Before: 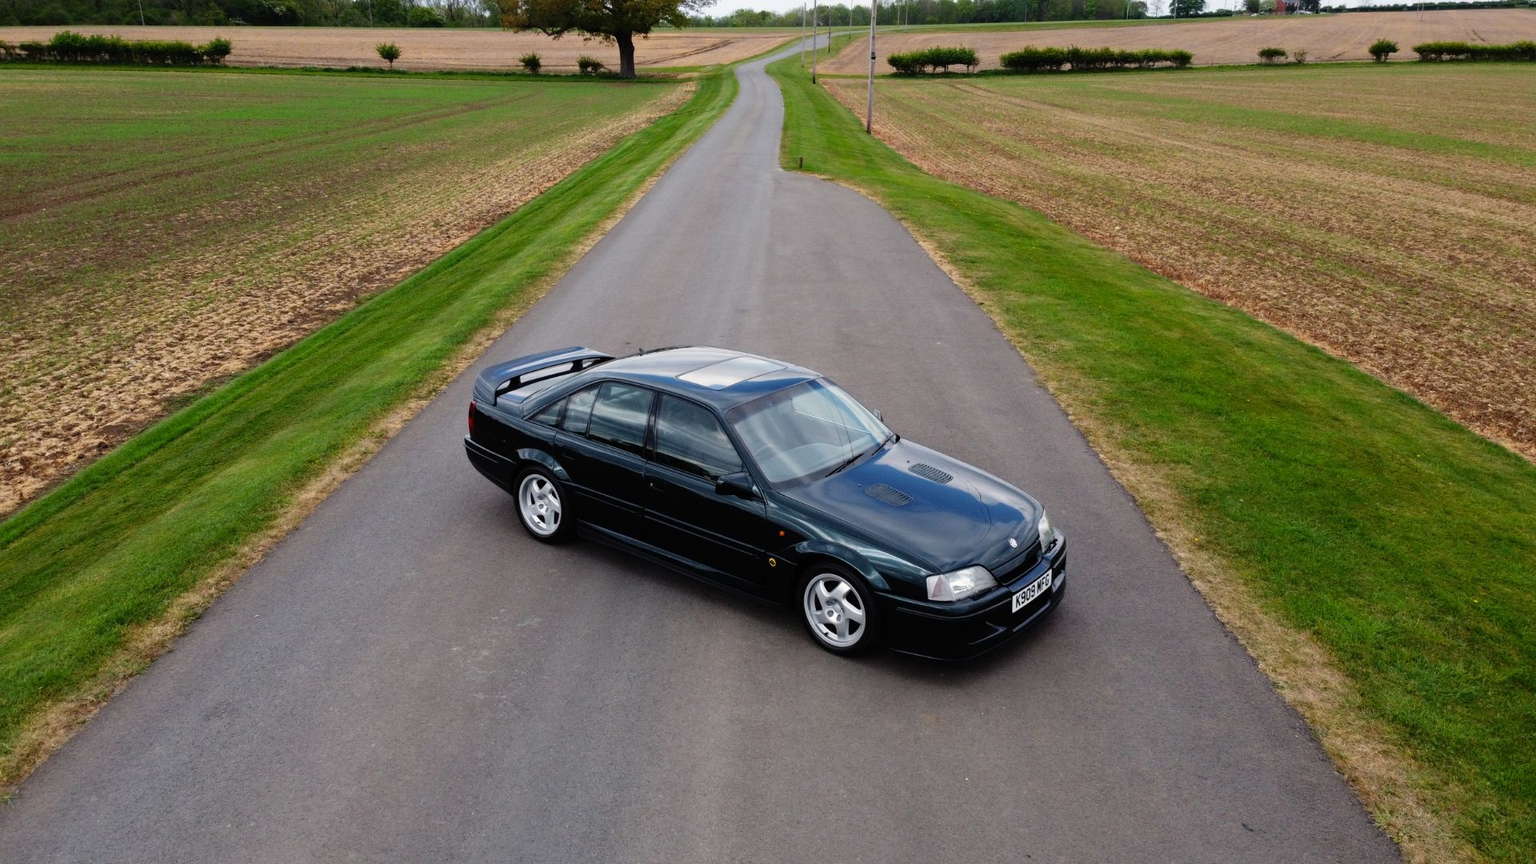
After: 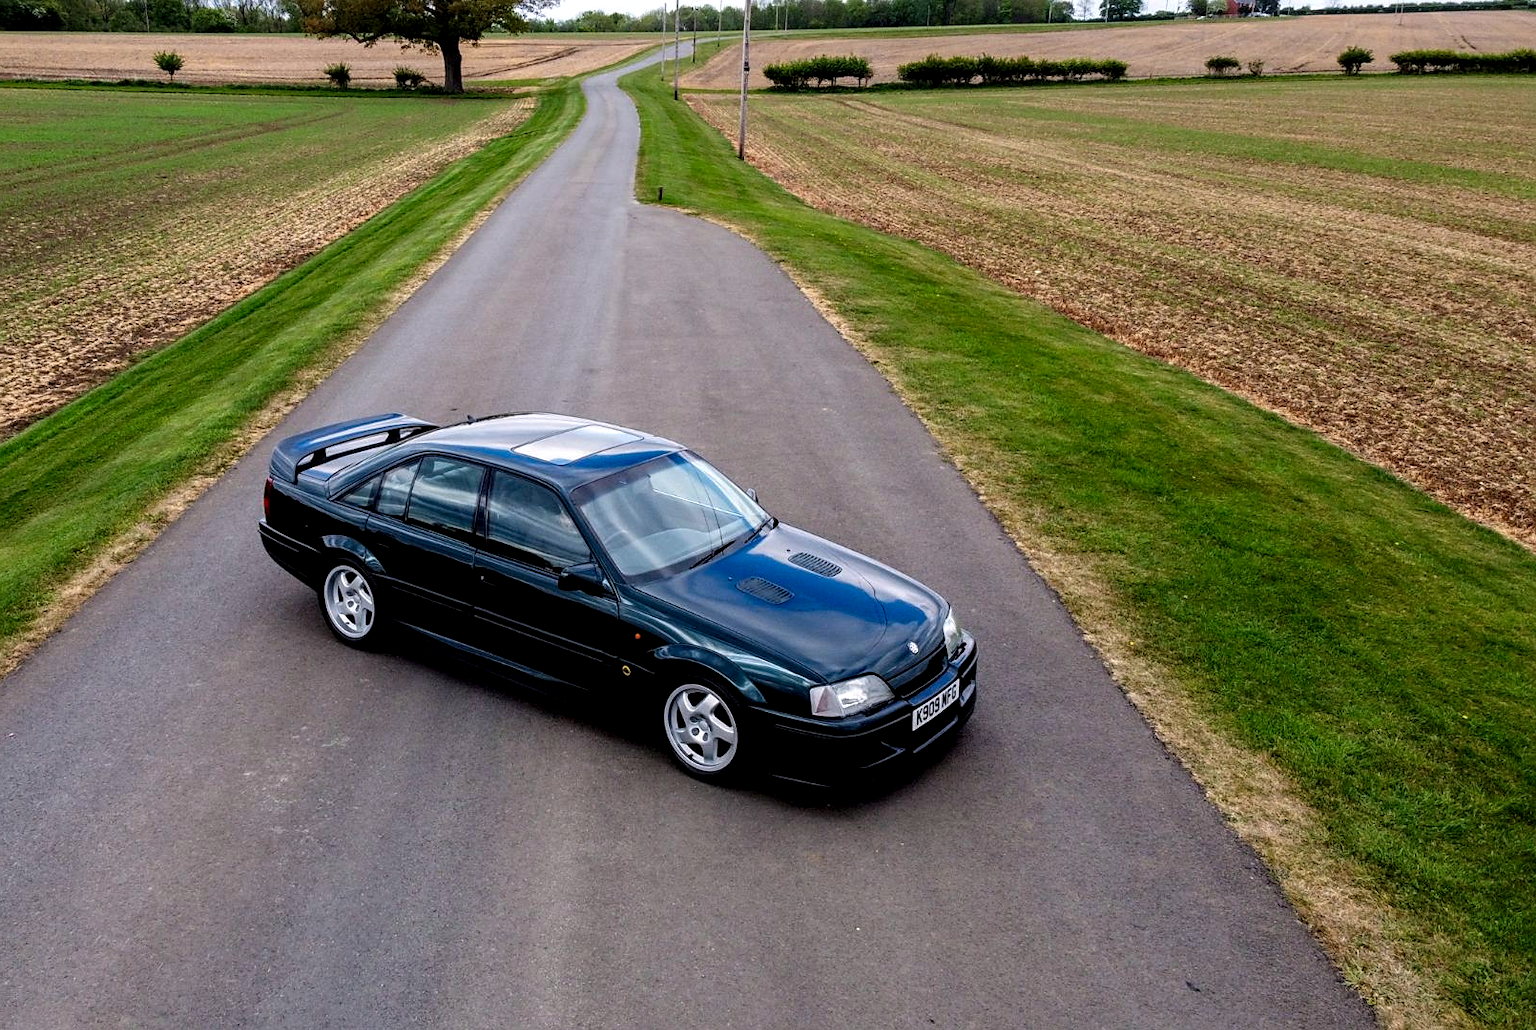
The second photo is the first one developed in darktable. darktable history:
color zones: curves: ch1 [(0.25, 0.5) (0.747, 0.71)]
sharpen: radius 1.864, amount 0.398, threshold 1.271
crop: left 16.145%
local contrast: detail 150%
white balance: red 1.004, blue 1.024
